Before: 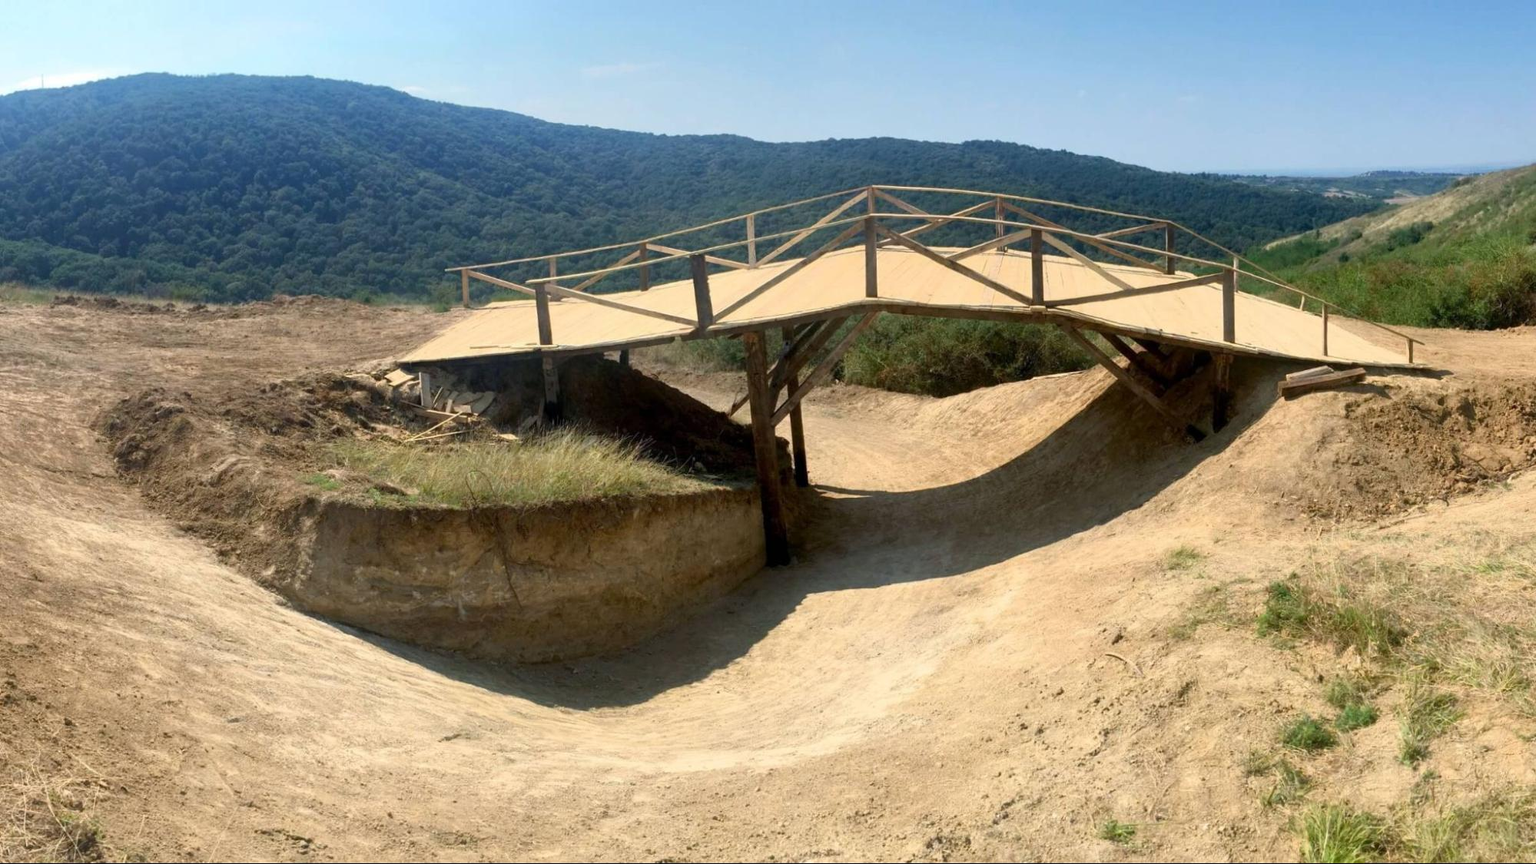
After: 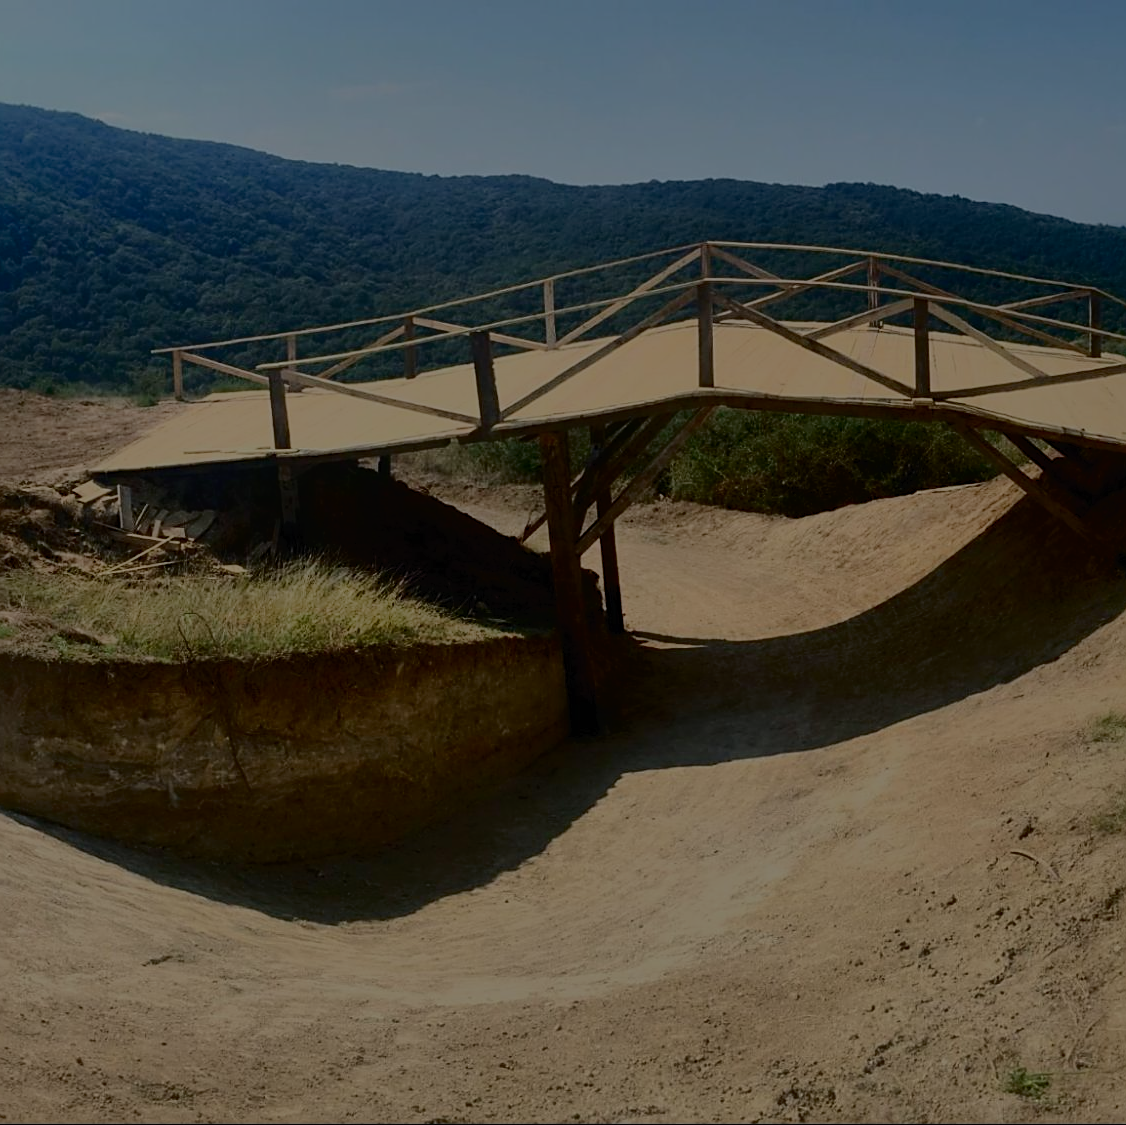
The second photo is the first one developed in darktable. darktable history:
sharpen: on, module defaults
exposure: exposure -2.074 EV, compensate exposure bias true, compensate highlight preservation false
crop: left 21.451%, right 22.178%
shadows and highlights: on, module defaults
tone curve: curves: ch0 [(0, 0) (0.003, 0.008) (0.011, 0.01) (0.025, 0.012) (0.044, 0.023) (0.069, 0.033) (0.1, 0.046) (0.136, 0.075) (0.177, 0.116) (0.224, 0.171) (0.277, 0.235) (0.335, 0.312) (0.399, 0.397) (0.468, 0.466) (0.543, 0.54) (0.623, 0.62) (0.709, 0.701) (0.801, 0.782) (0.898, 0.877) (1, 1)], color space Lab, independent channels, preserve colors none
